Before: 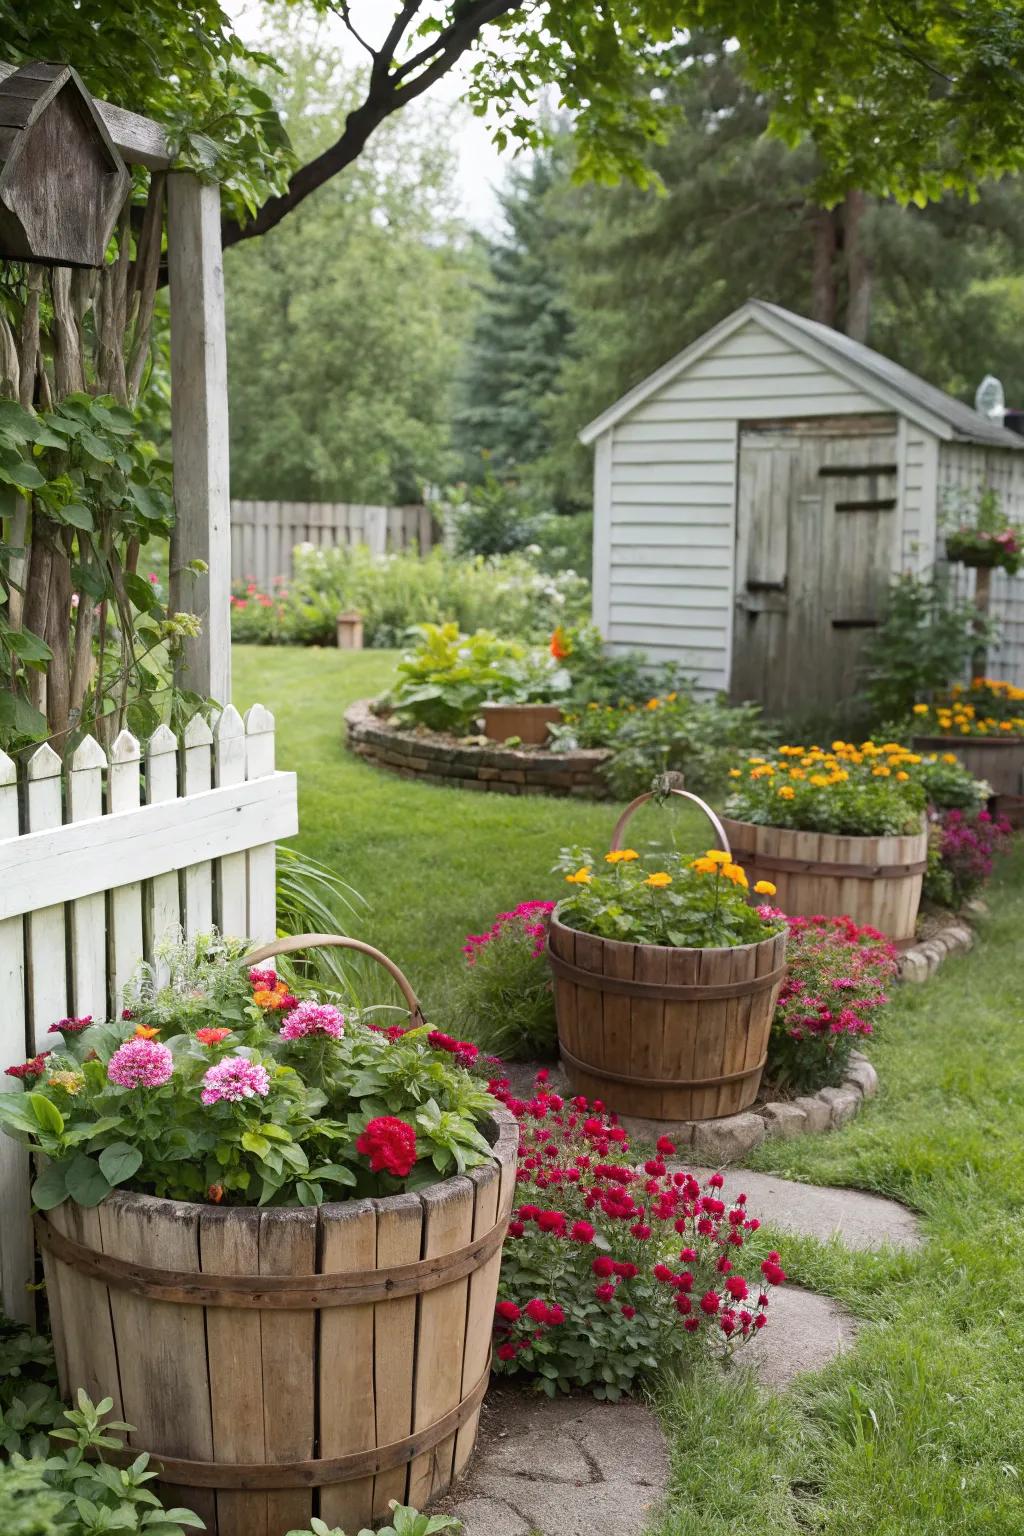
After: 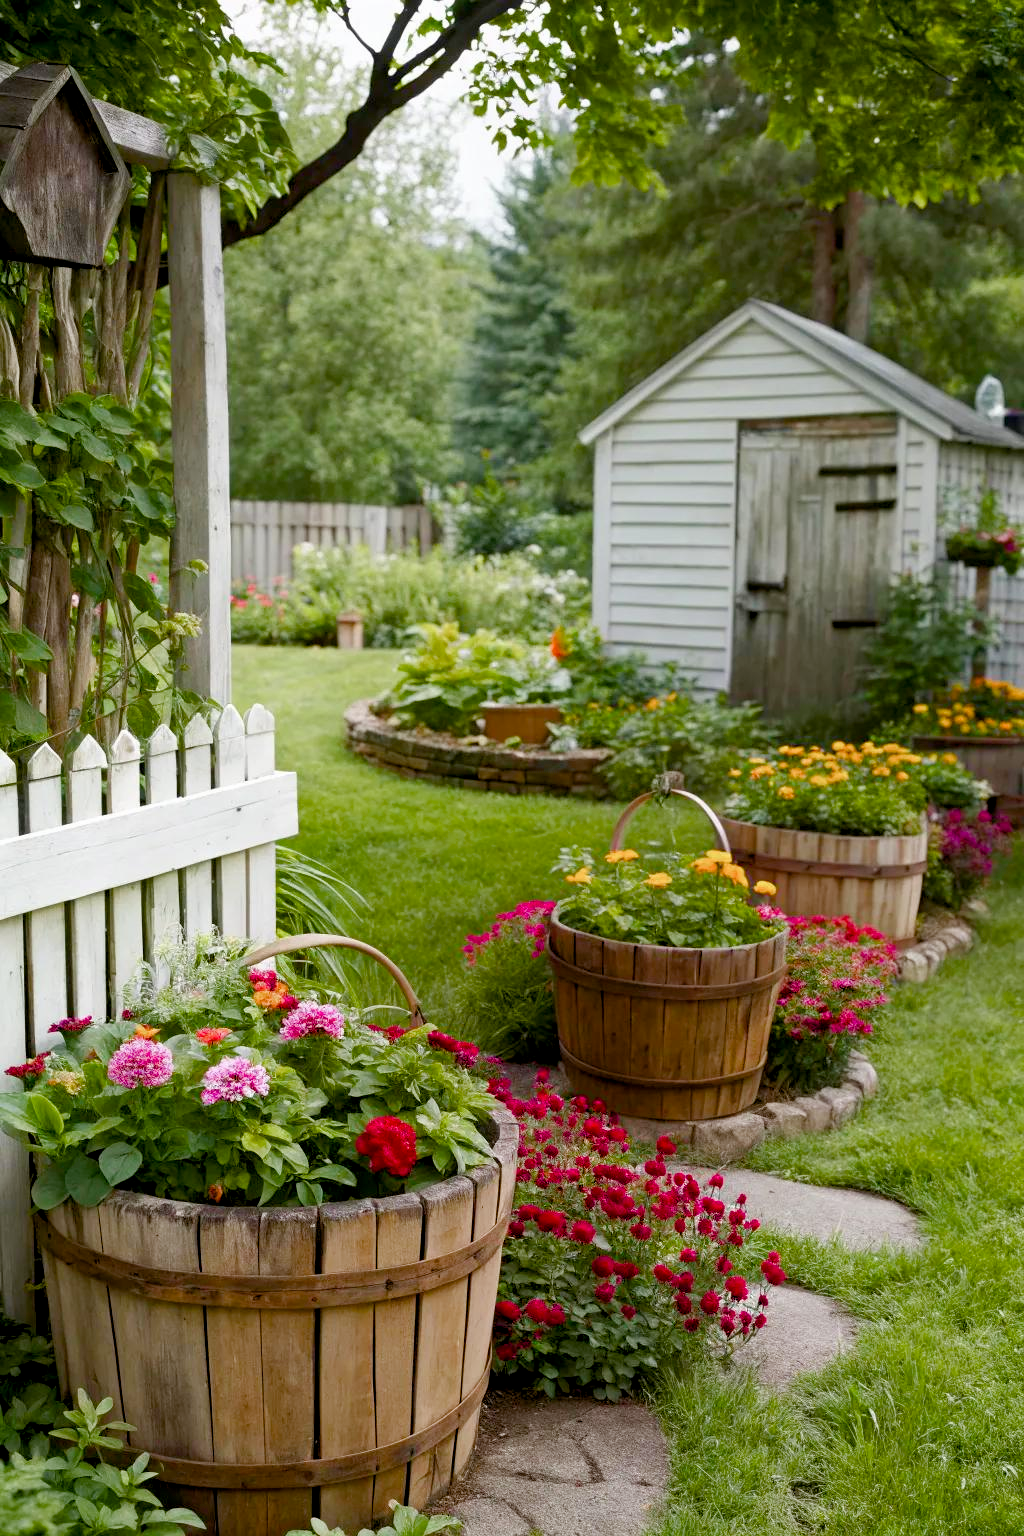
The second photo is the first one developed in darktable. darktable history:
color balance rgb: global offset › luminance -0.838%, perceptual saturation grading › global saturation 0.228%, perceptual saturation grading › highlights -29.192%, perceptual saturation grading › mid-tones 30.192%, perceptual saturation grading › shadows 59.325%, global vibrance 20.261%
